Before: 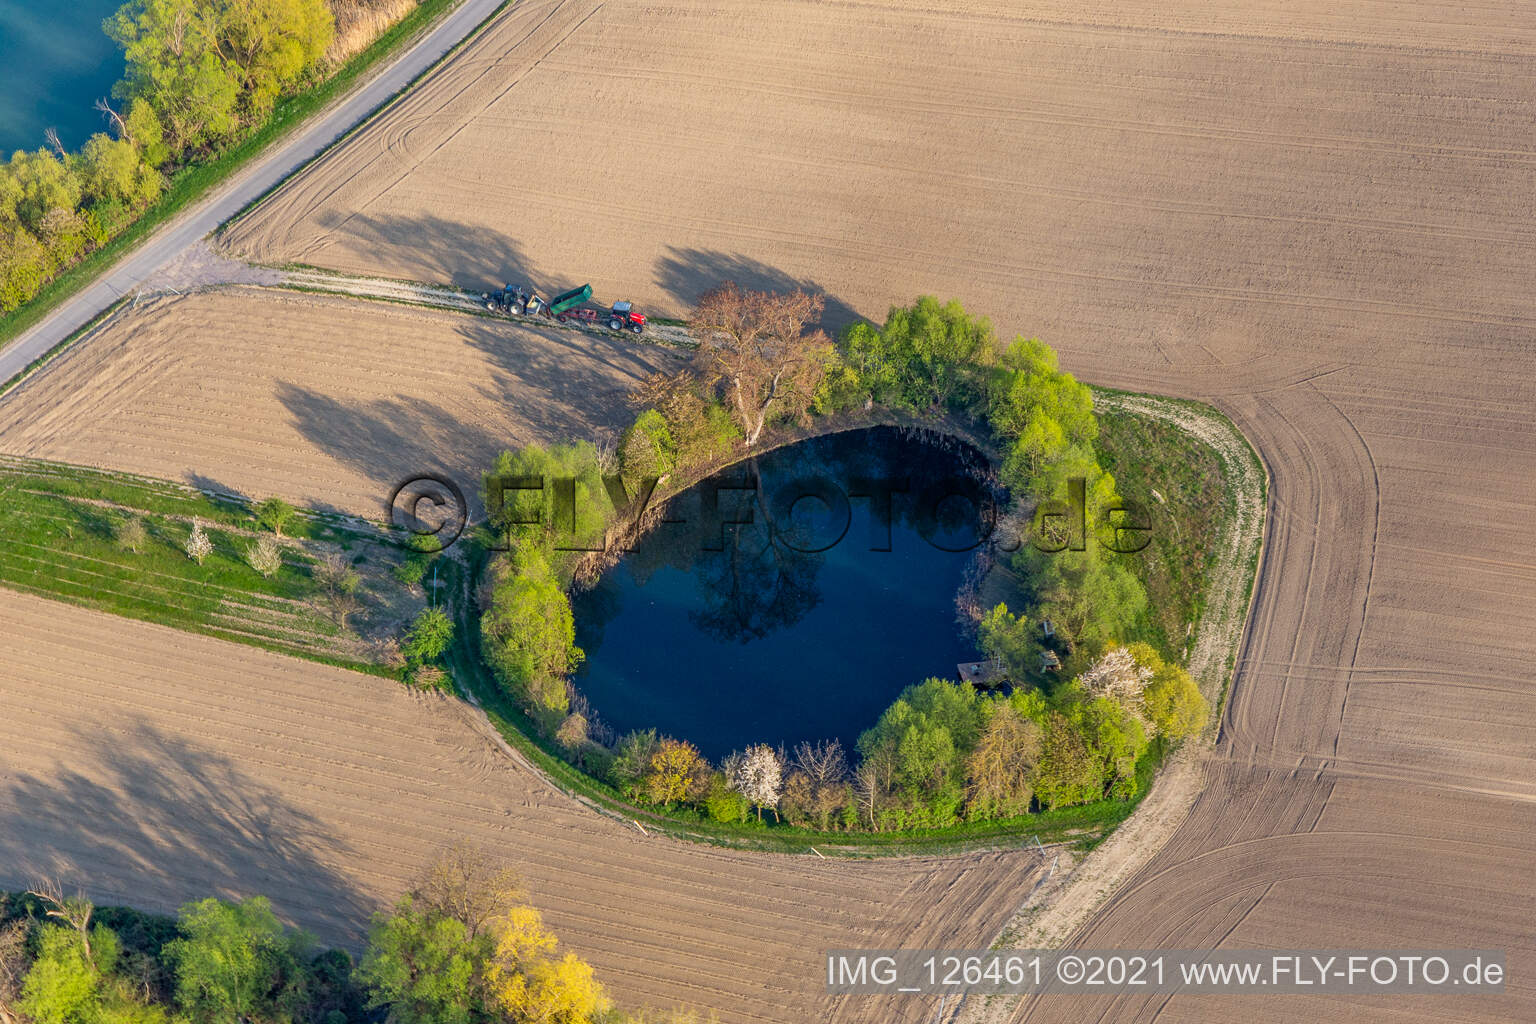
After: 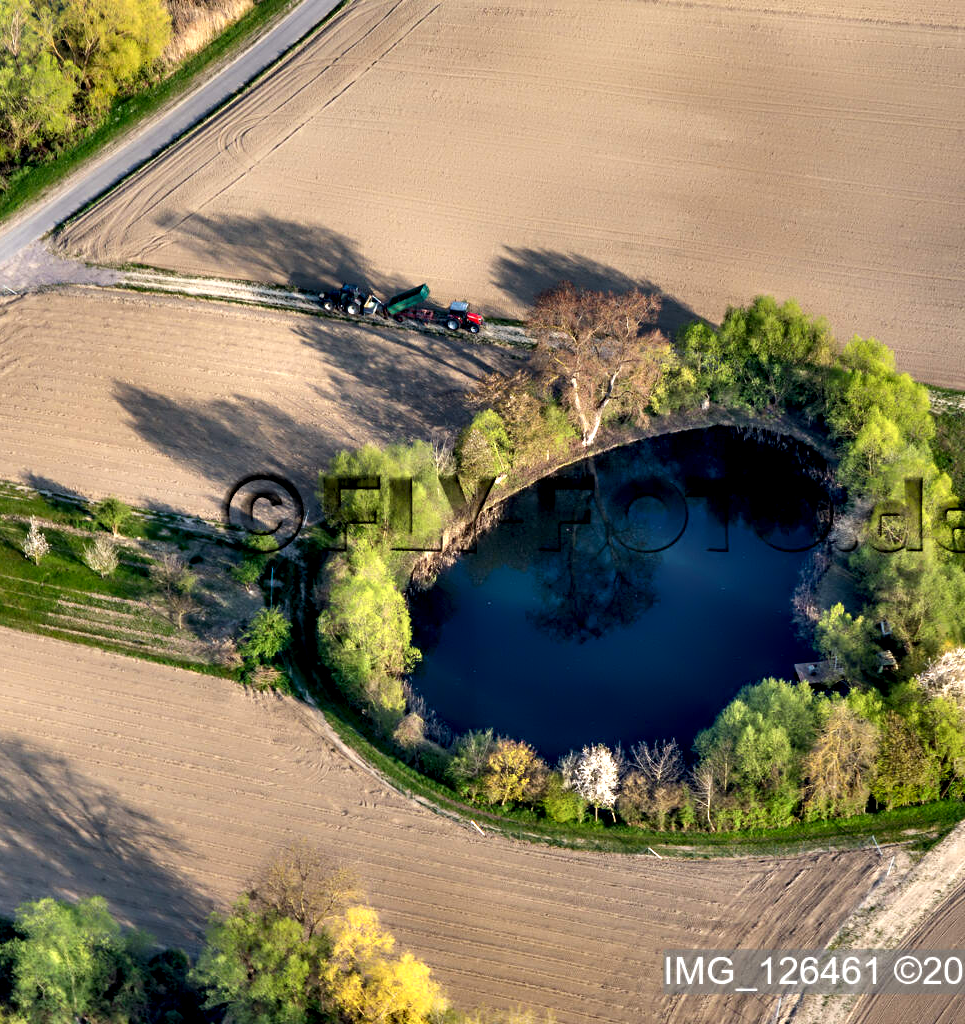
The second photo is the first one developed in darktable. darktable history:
crop: left 10.644%, right 26.528%
contrast equalizer: y [[0.783, 0.666, 0.575, 0.77, 0.556, 0.501], [0.5 ×6], [0.5 ×6], [0, 0.02, 0.272, 0.399, 0.062, 0], [0 ×6]]
